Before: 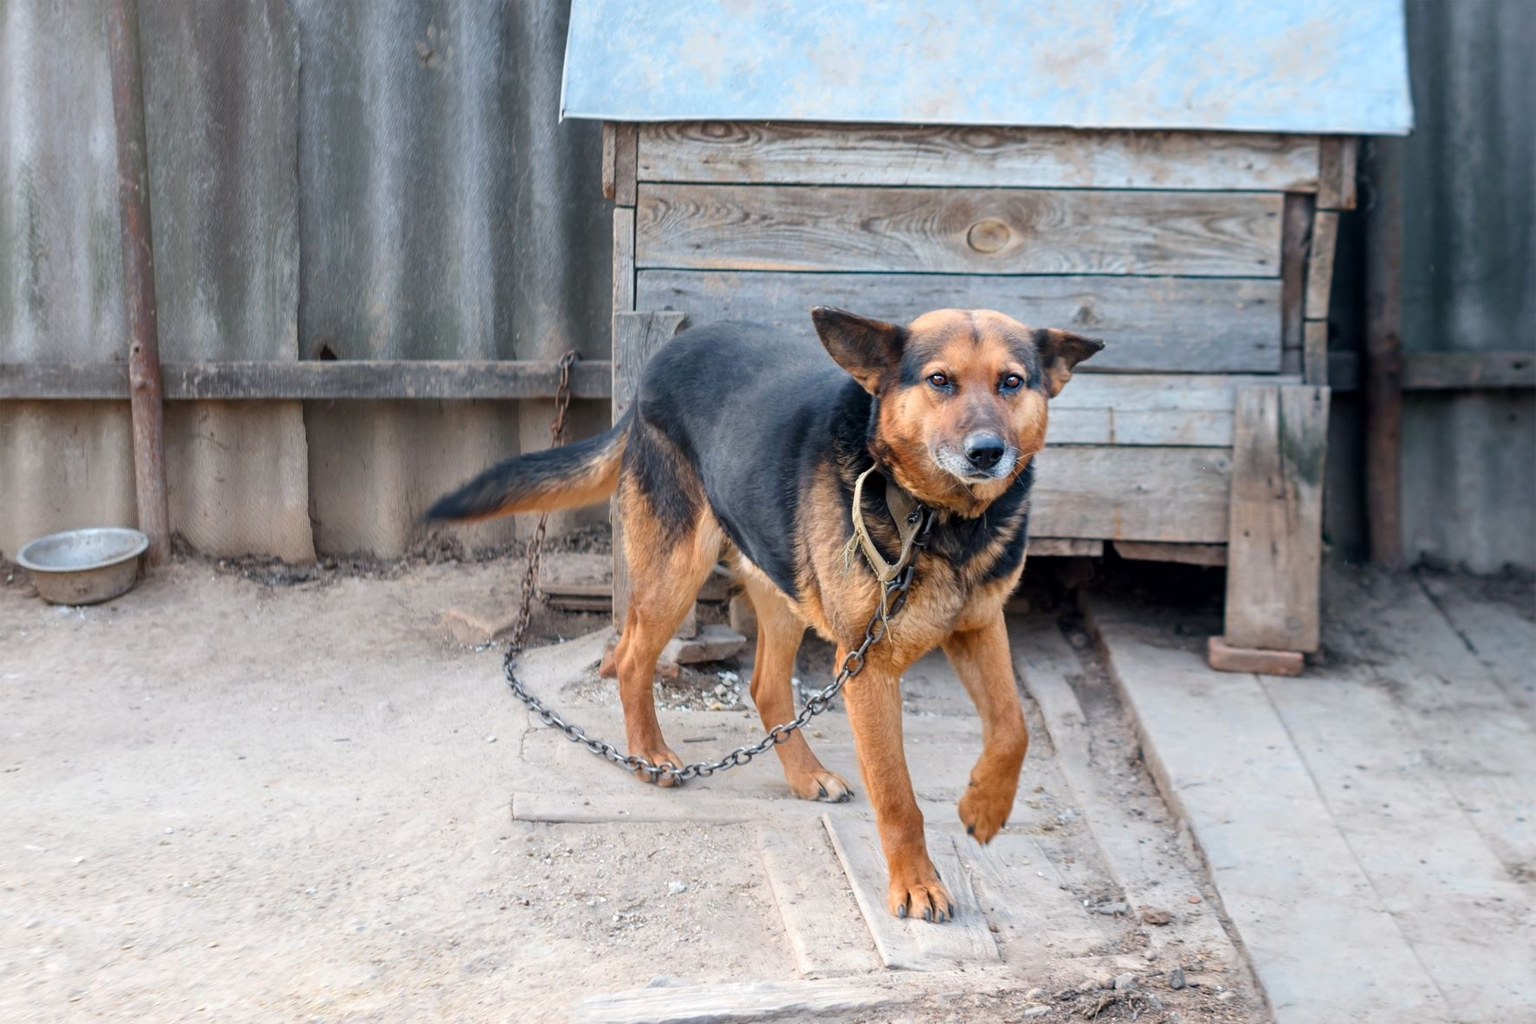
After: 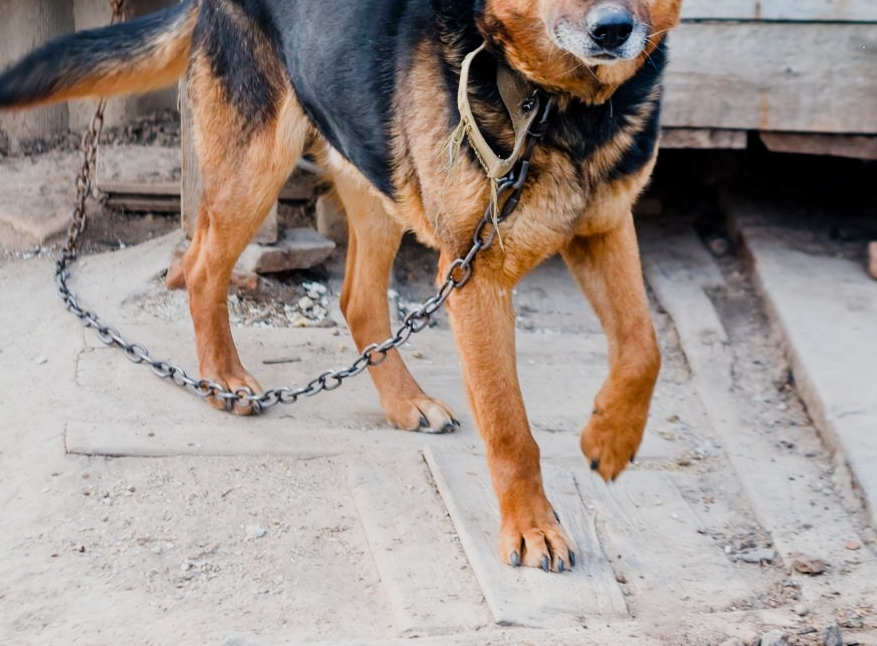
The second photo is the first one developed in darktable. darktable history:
crop: left 29.672%, top 41.786%, right 20.851%, bottom 3.487%
sigmoid: on, module defaults
